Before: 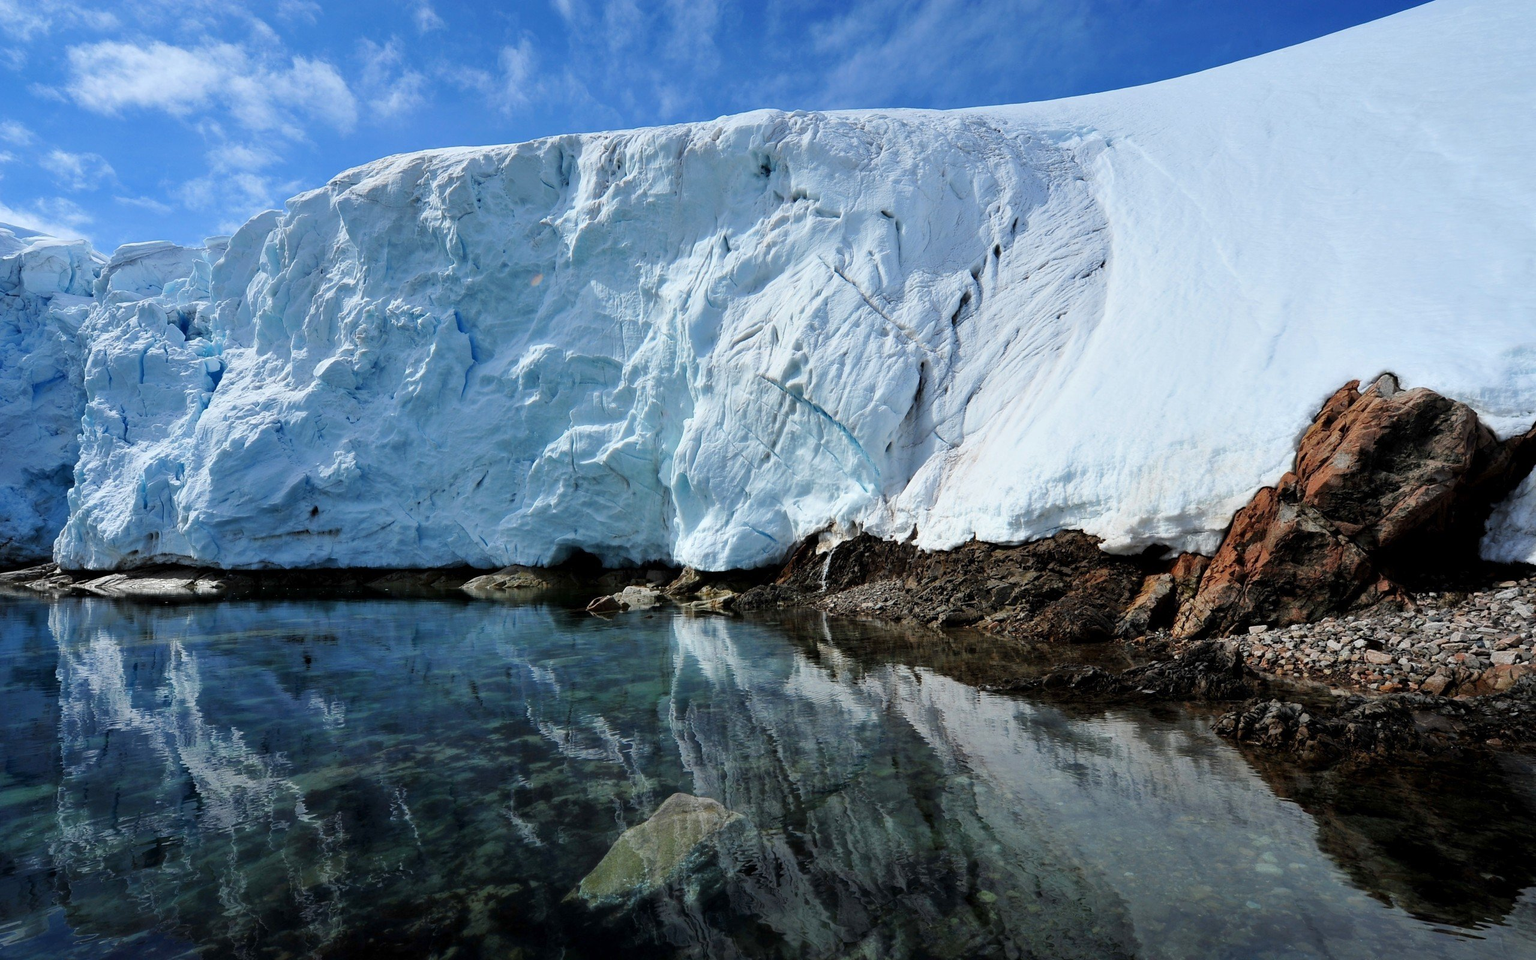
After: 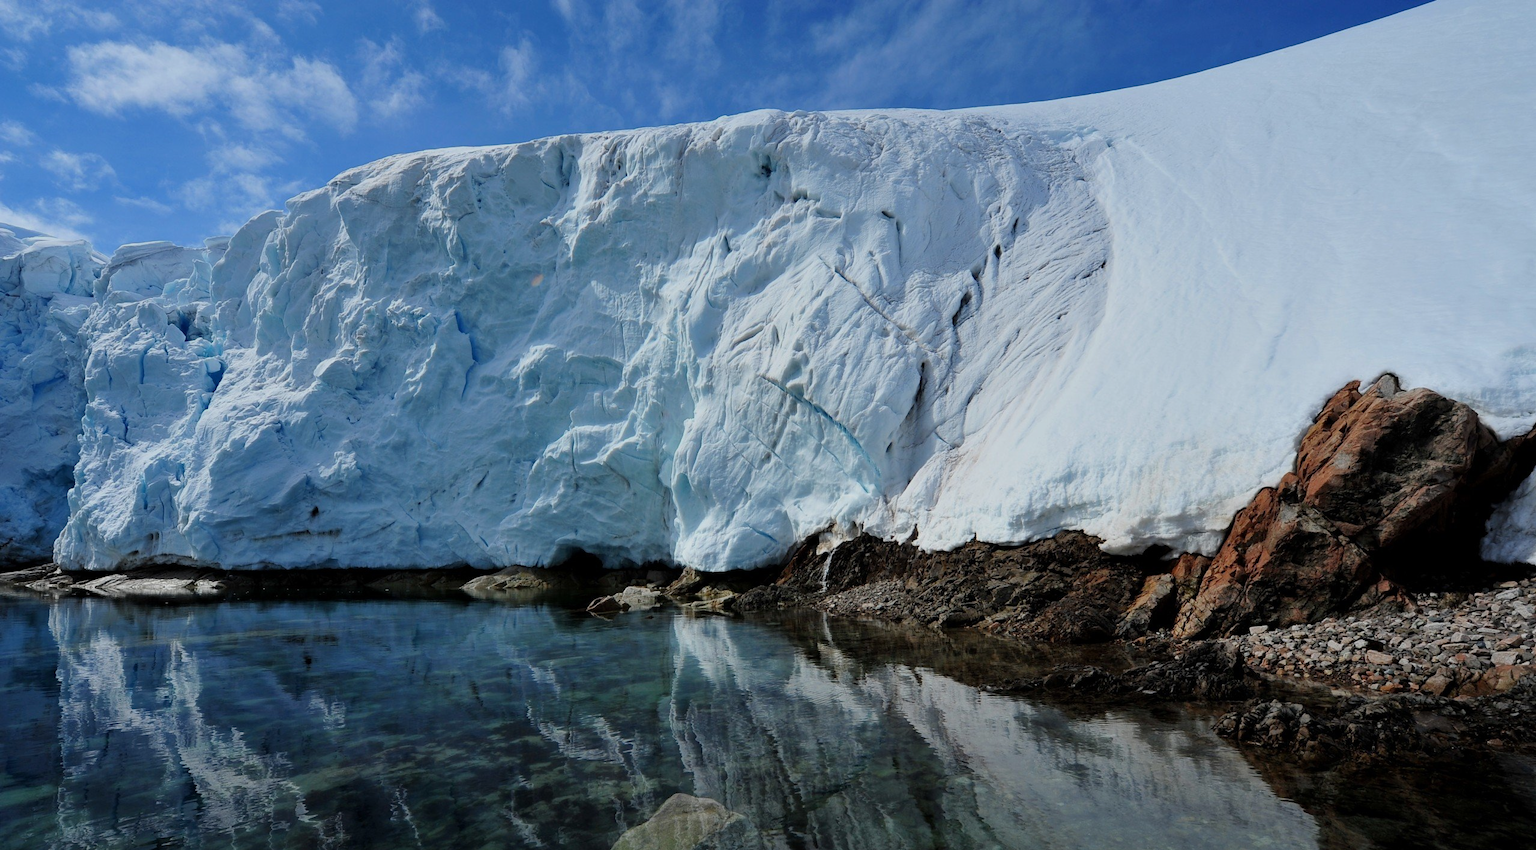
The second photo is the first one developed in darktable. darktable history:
exposure: exposure -0.429 EV, compensate highlight preservation false
crop and rotate: top 0%, bottom 11.415%
